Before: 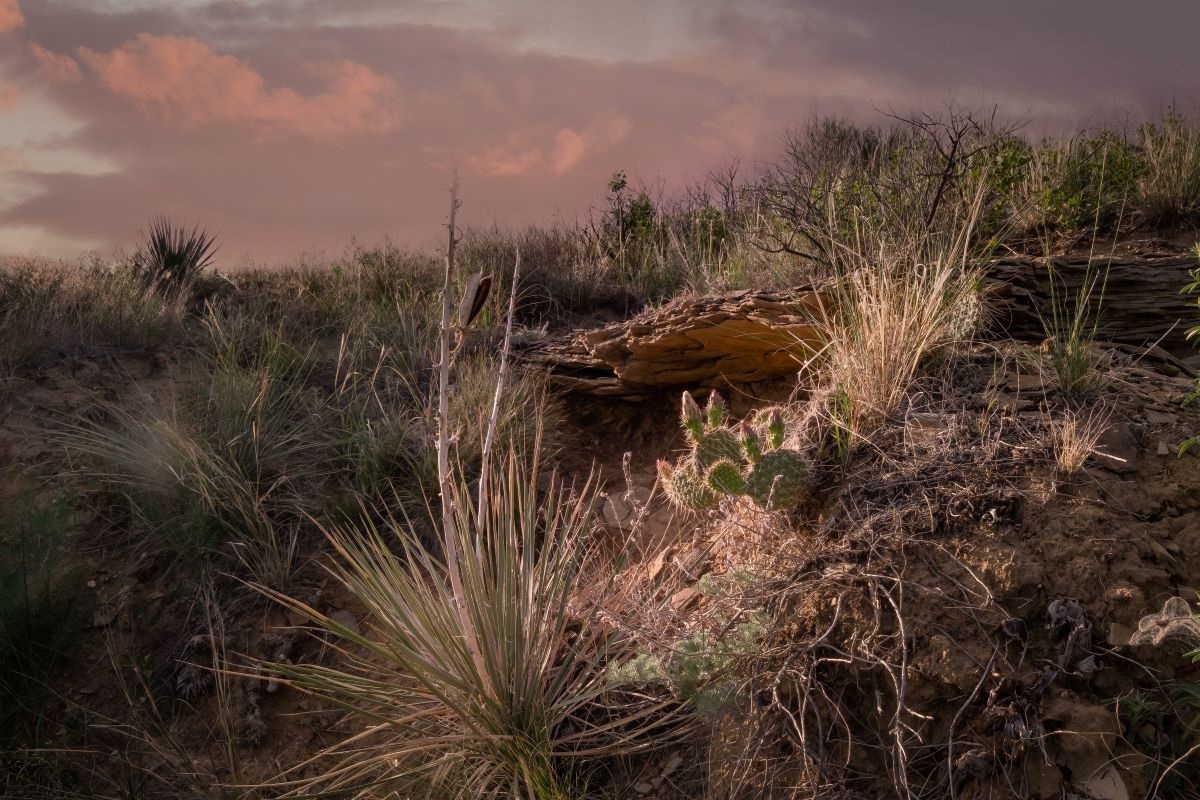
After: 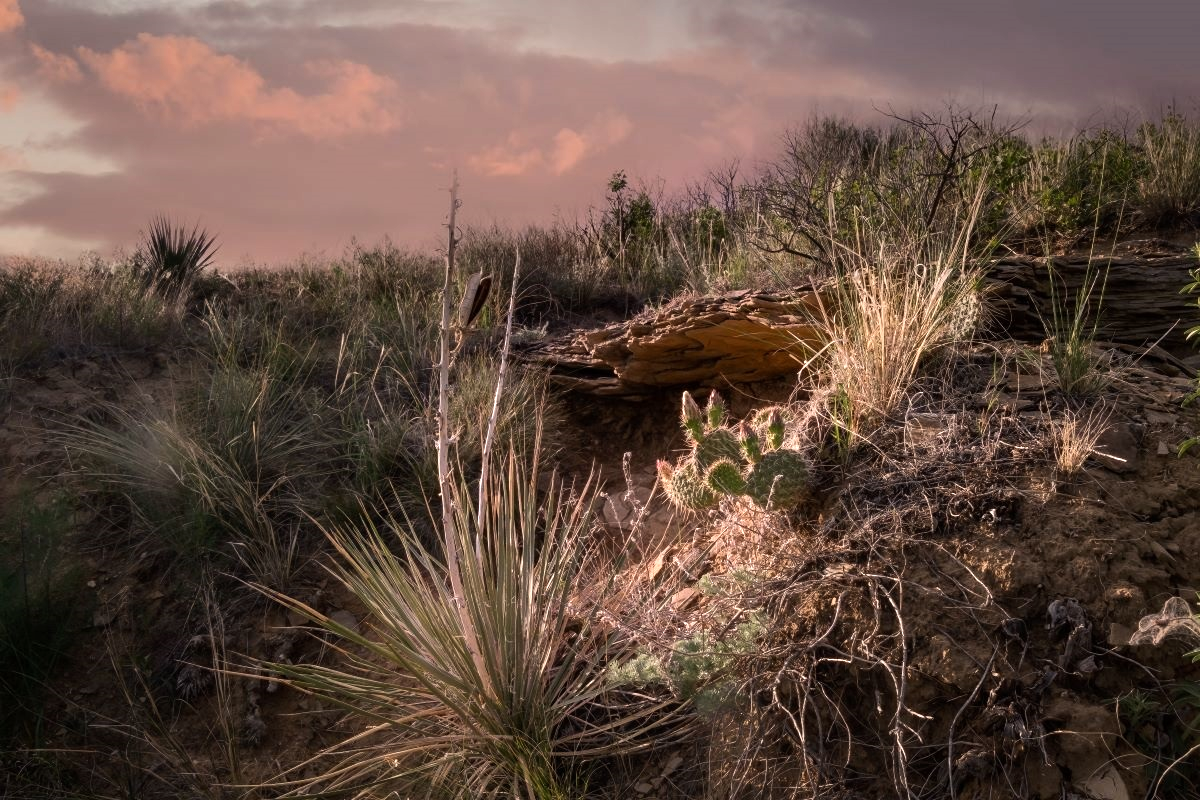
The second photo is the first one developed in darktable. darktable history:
tone equalizer: -8 EV -0.417 EV, -7 EV -0.389 EV, -6 EV -0.333 EV, -5 EV -0.222 EV, -3 EV 0.222 EV, -2 EV 0.333 EV, -1 EV 0.389 EV, +0 EV 0.417 EV, edges refinement/feathering 500, mask exposure compensation -1.57 EV, preserve details no
exposure: exposure 0.191 EV, compensate highlight preservation false
